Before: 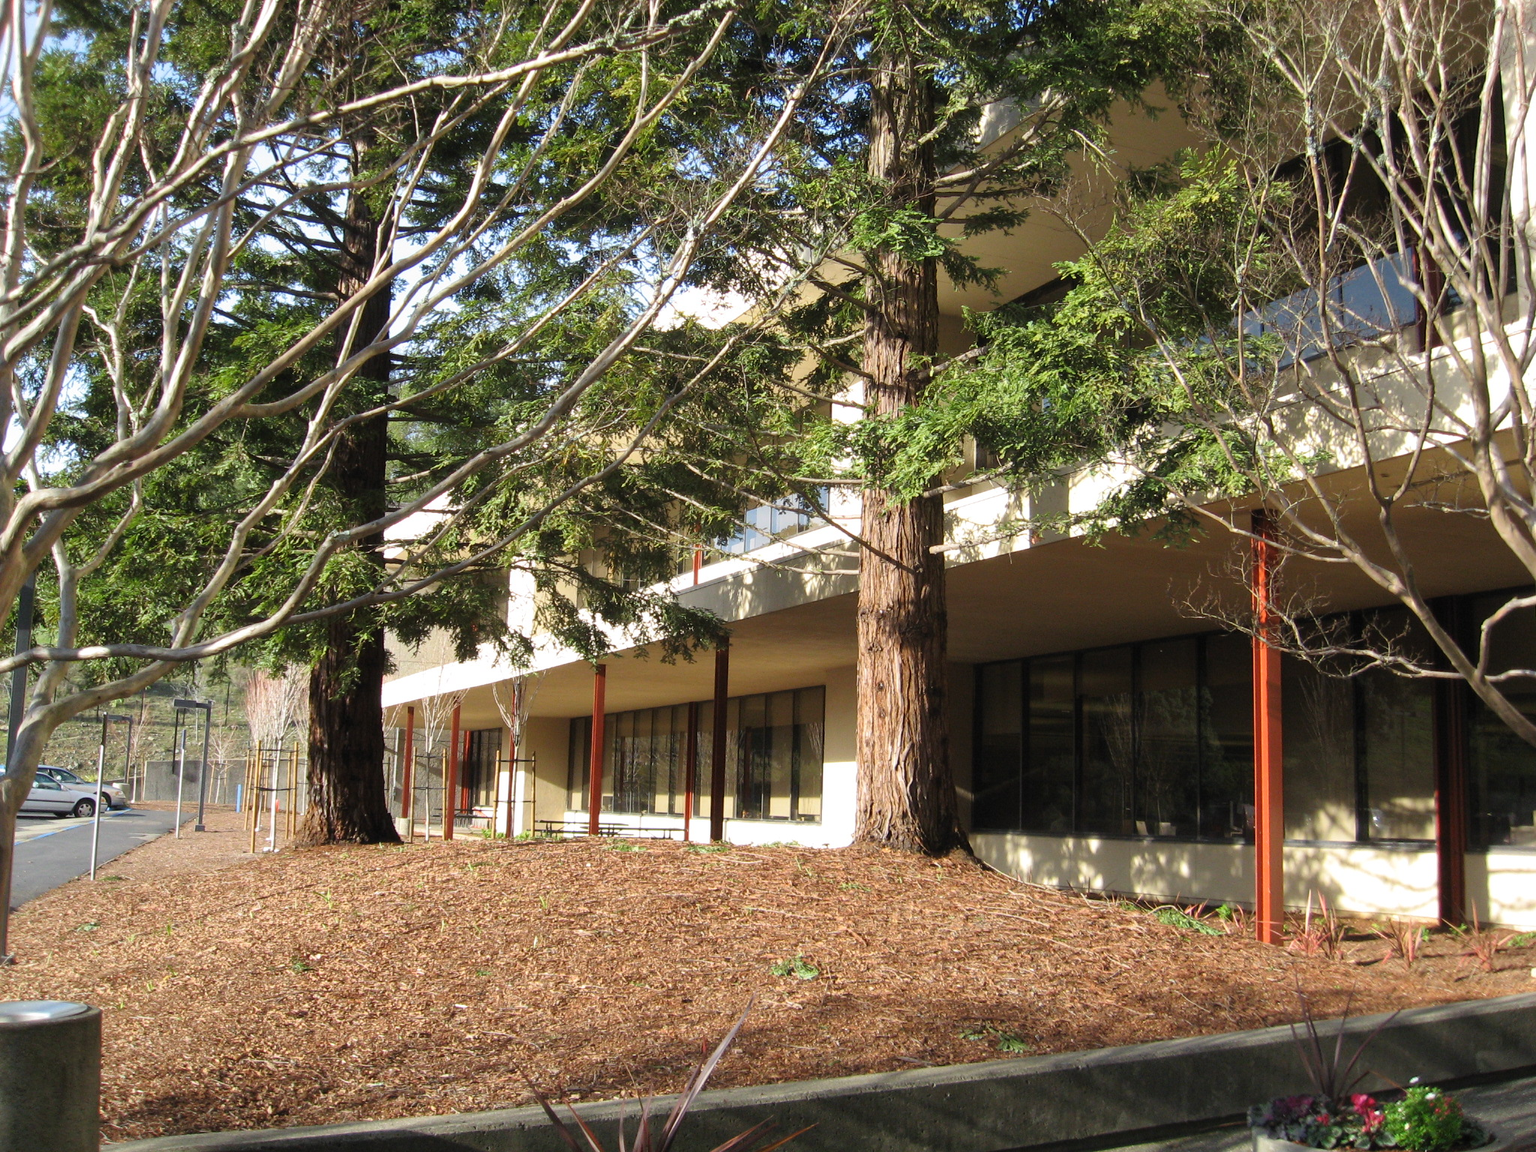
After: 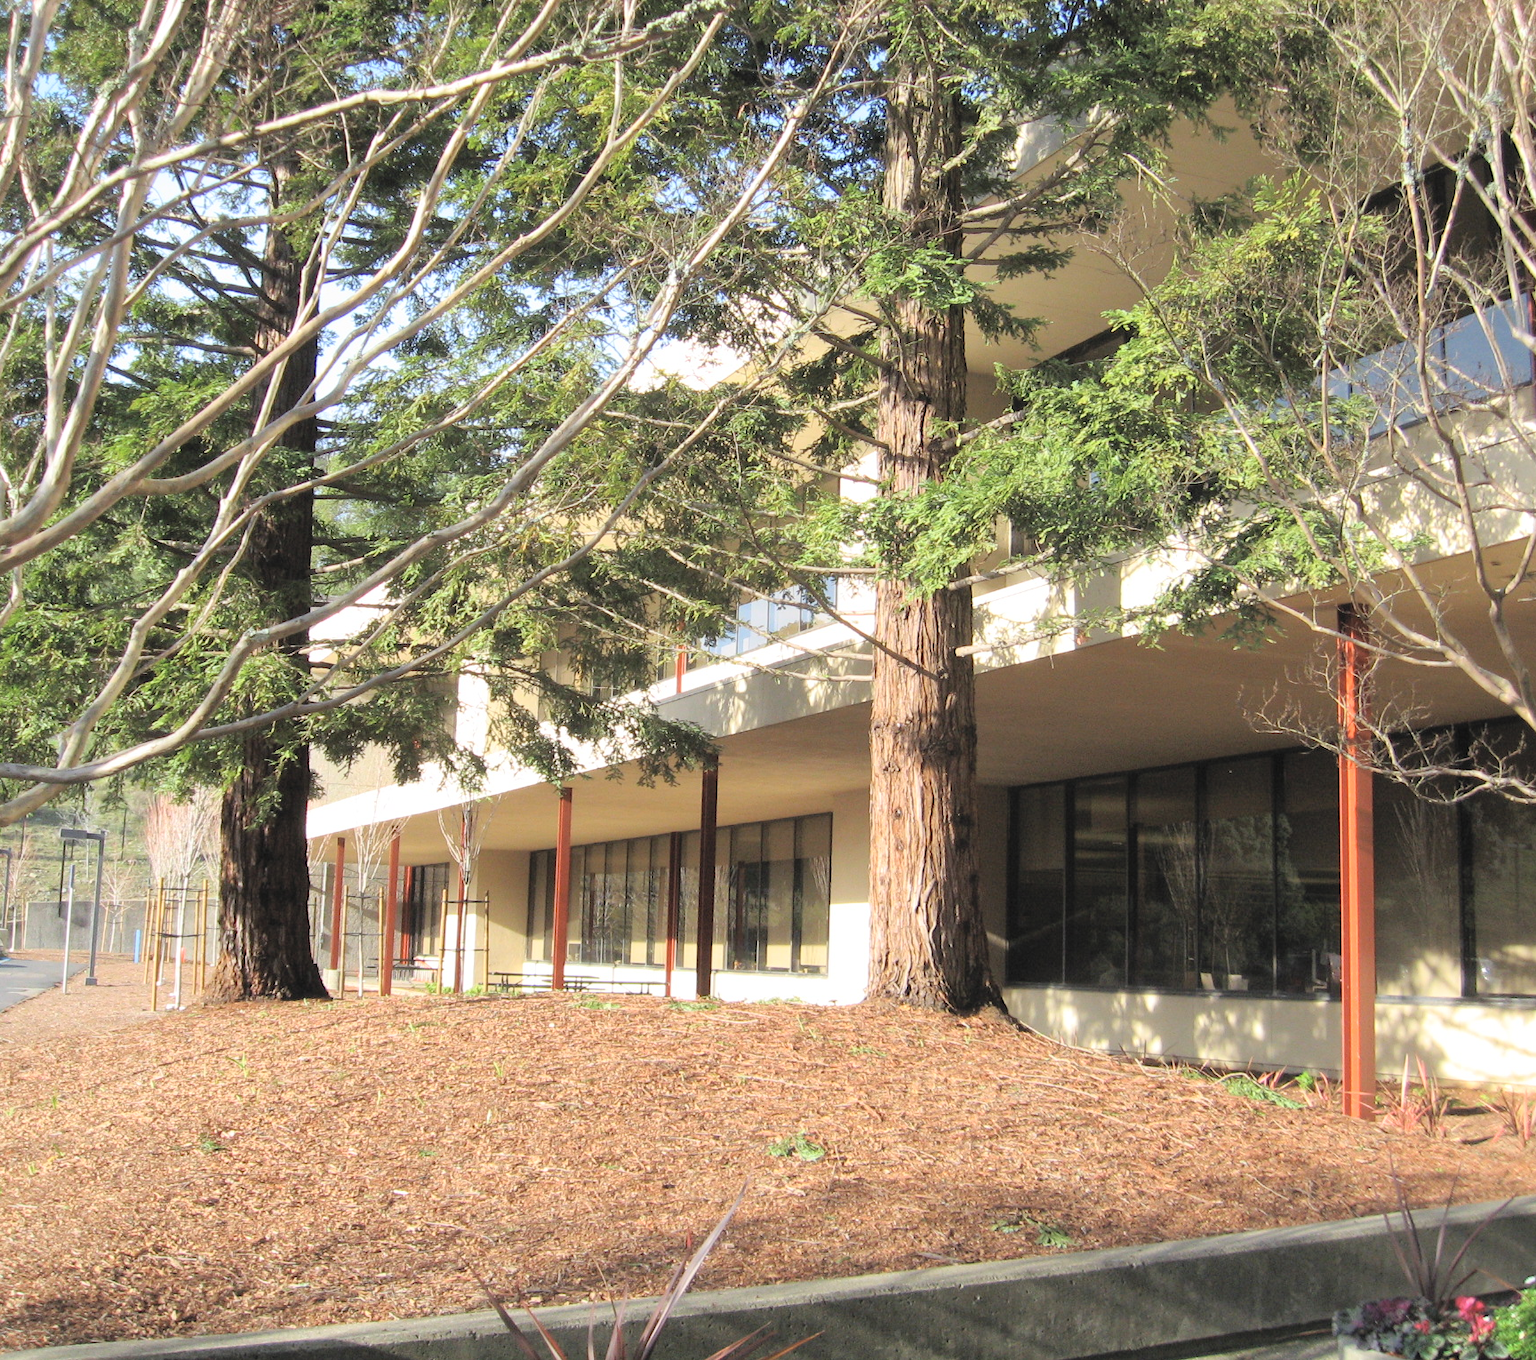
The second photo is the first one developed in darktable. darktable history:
crop: left 8.026%, right 7.374%
global tonemap: drago (0.7, 100)
